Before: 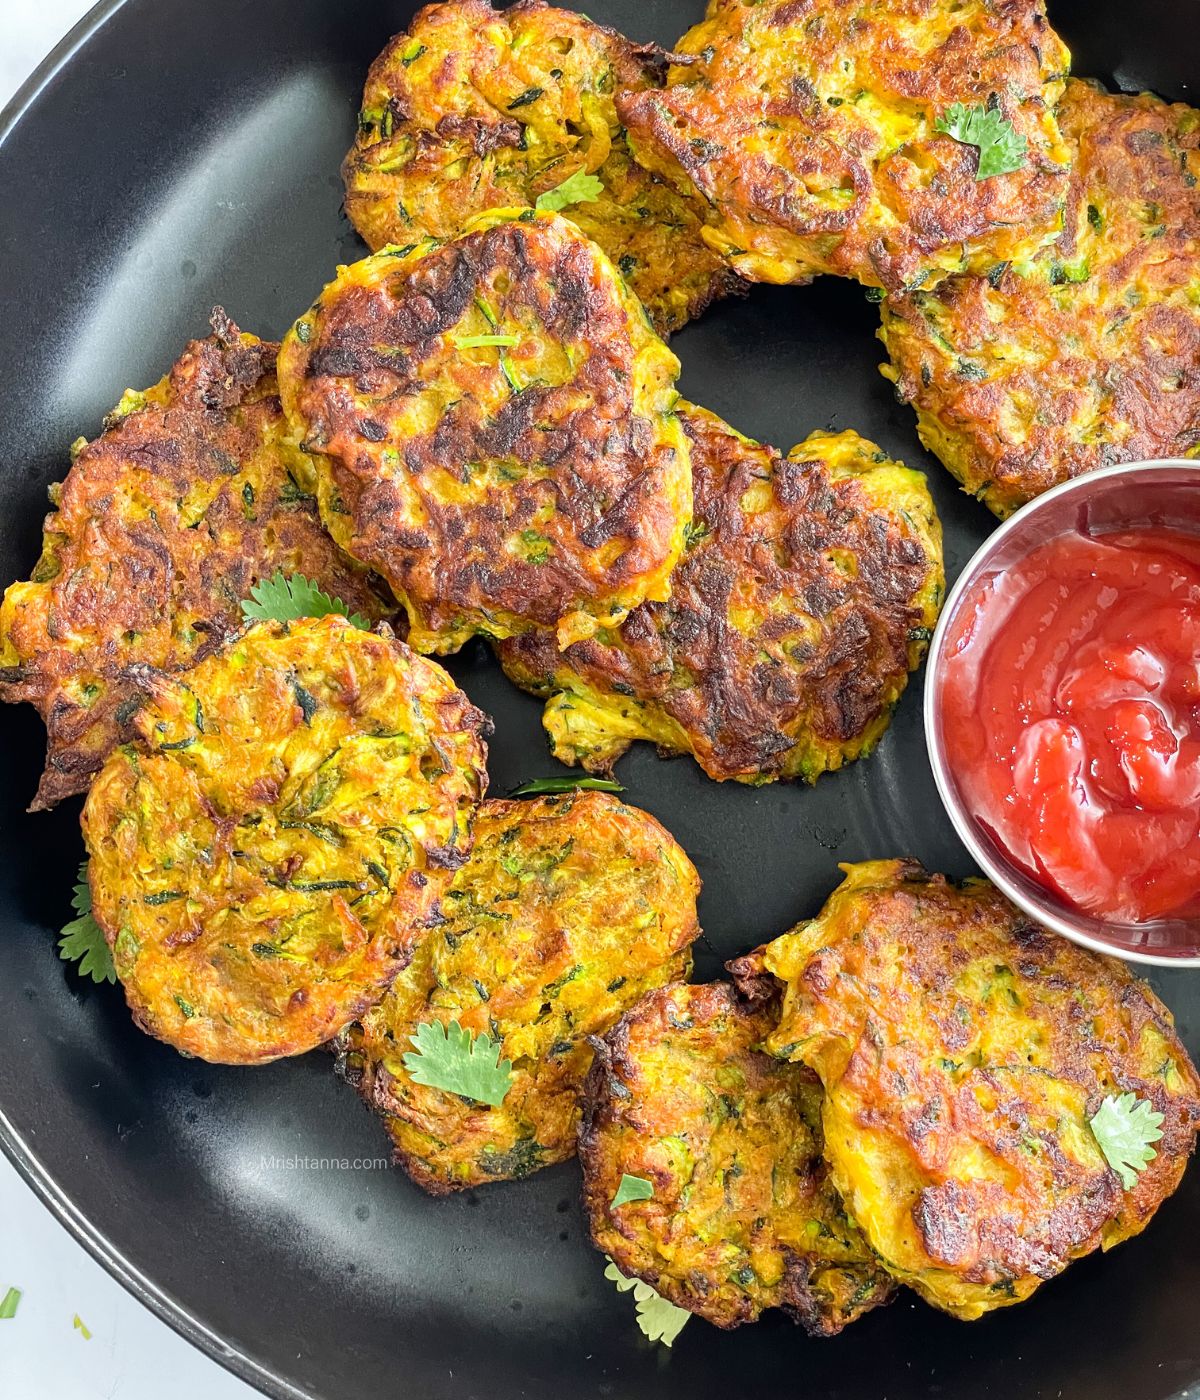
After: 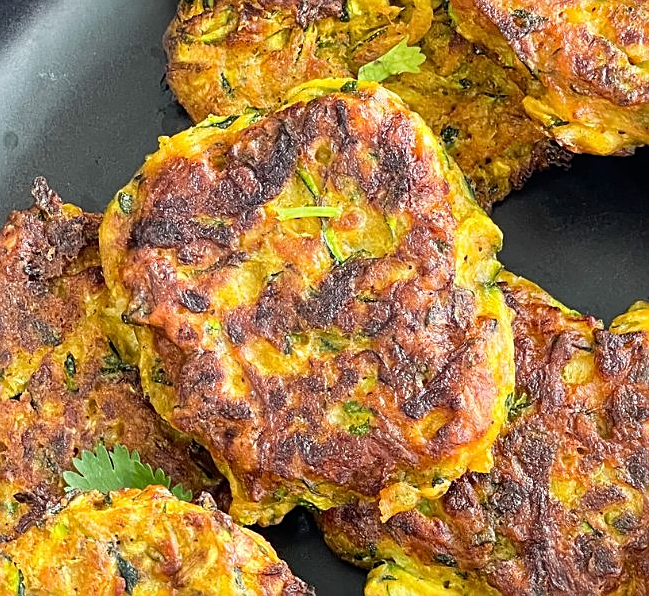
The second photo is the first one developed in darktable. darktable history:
sharpen: on, module defaults
crop: left 14.897%, top 9.244%, right 31.009%, bottom 48.139%
